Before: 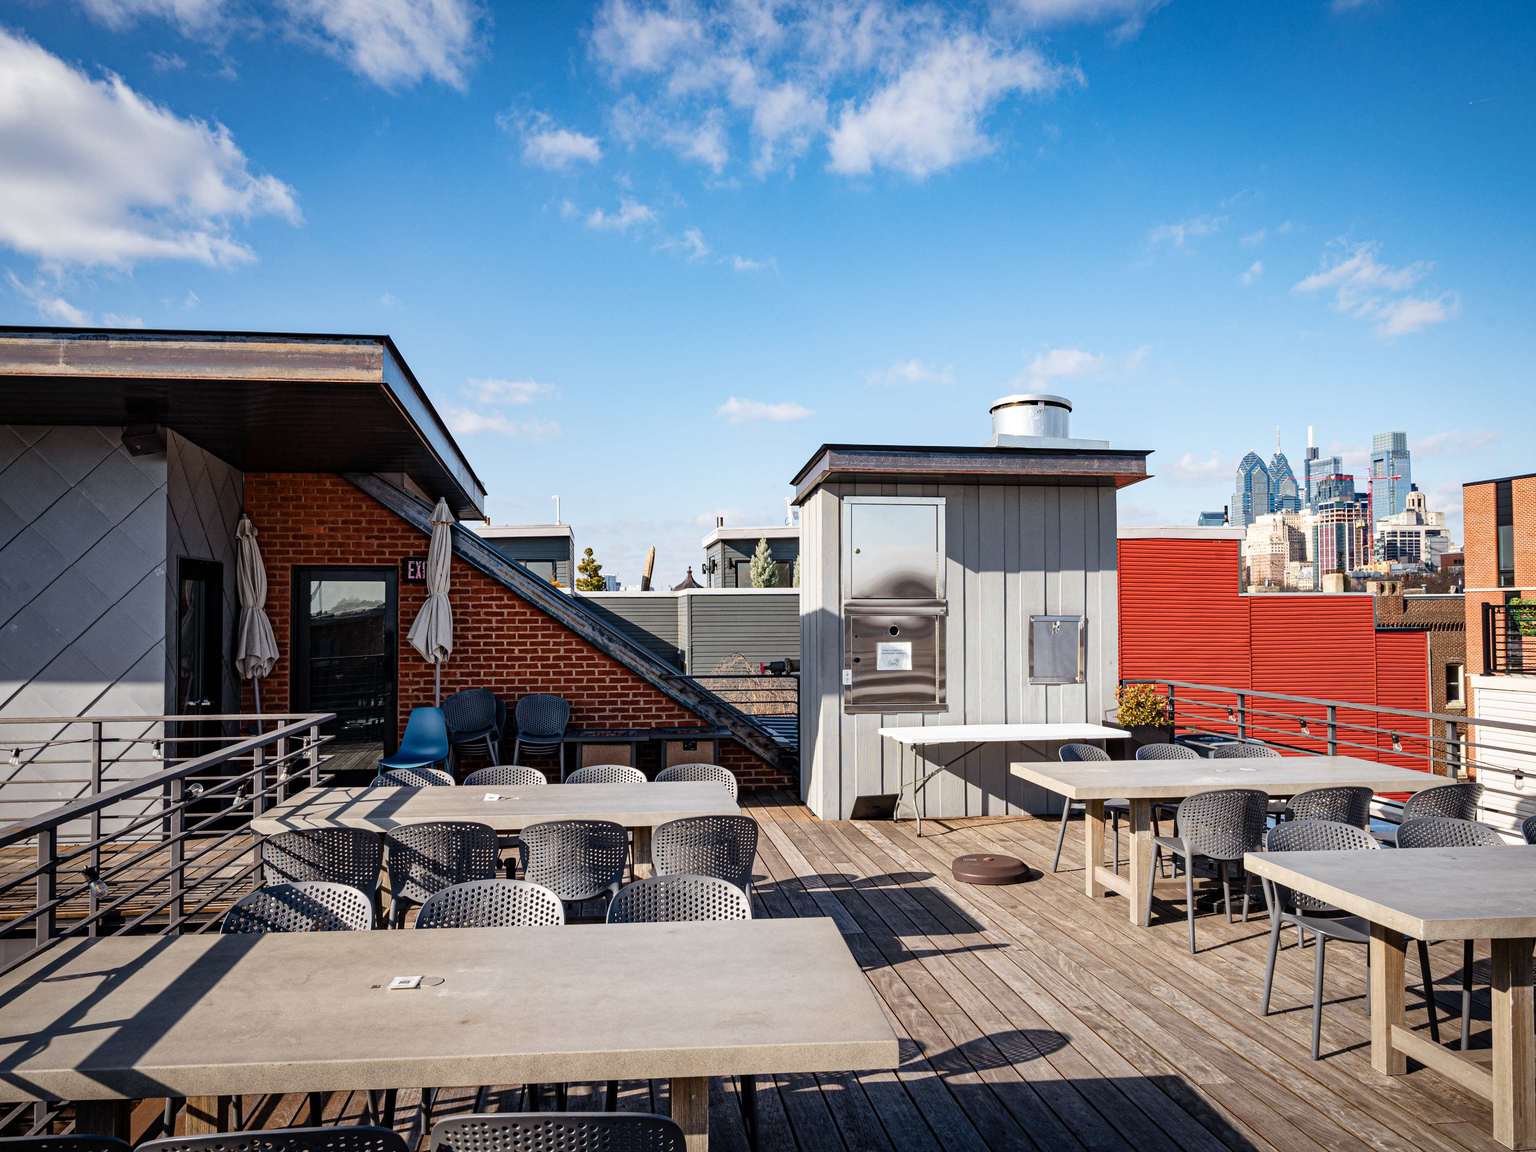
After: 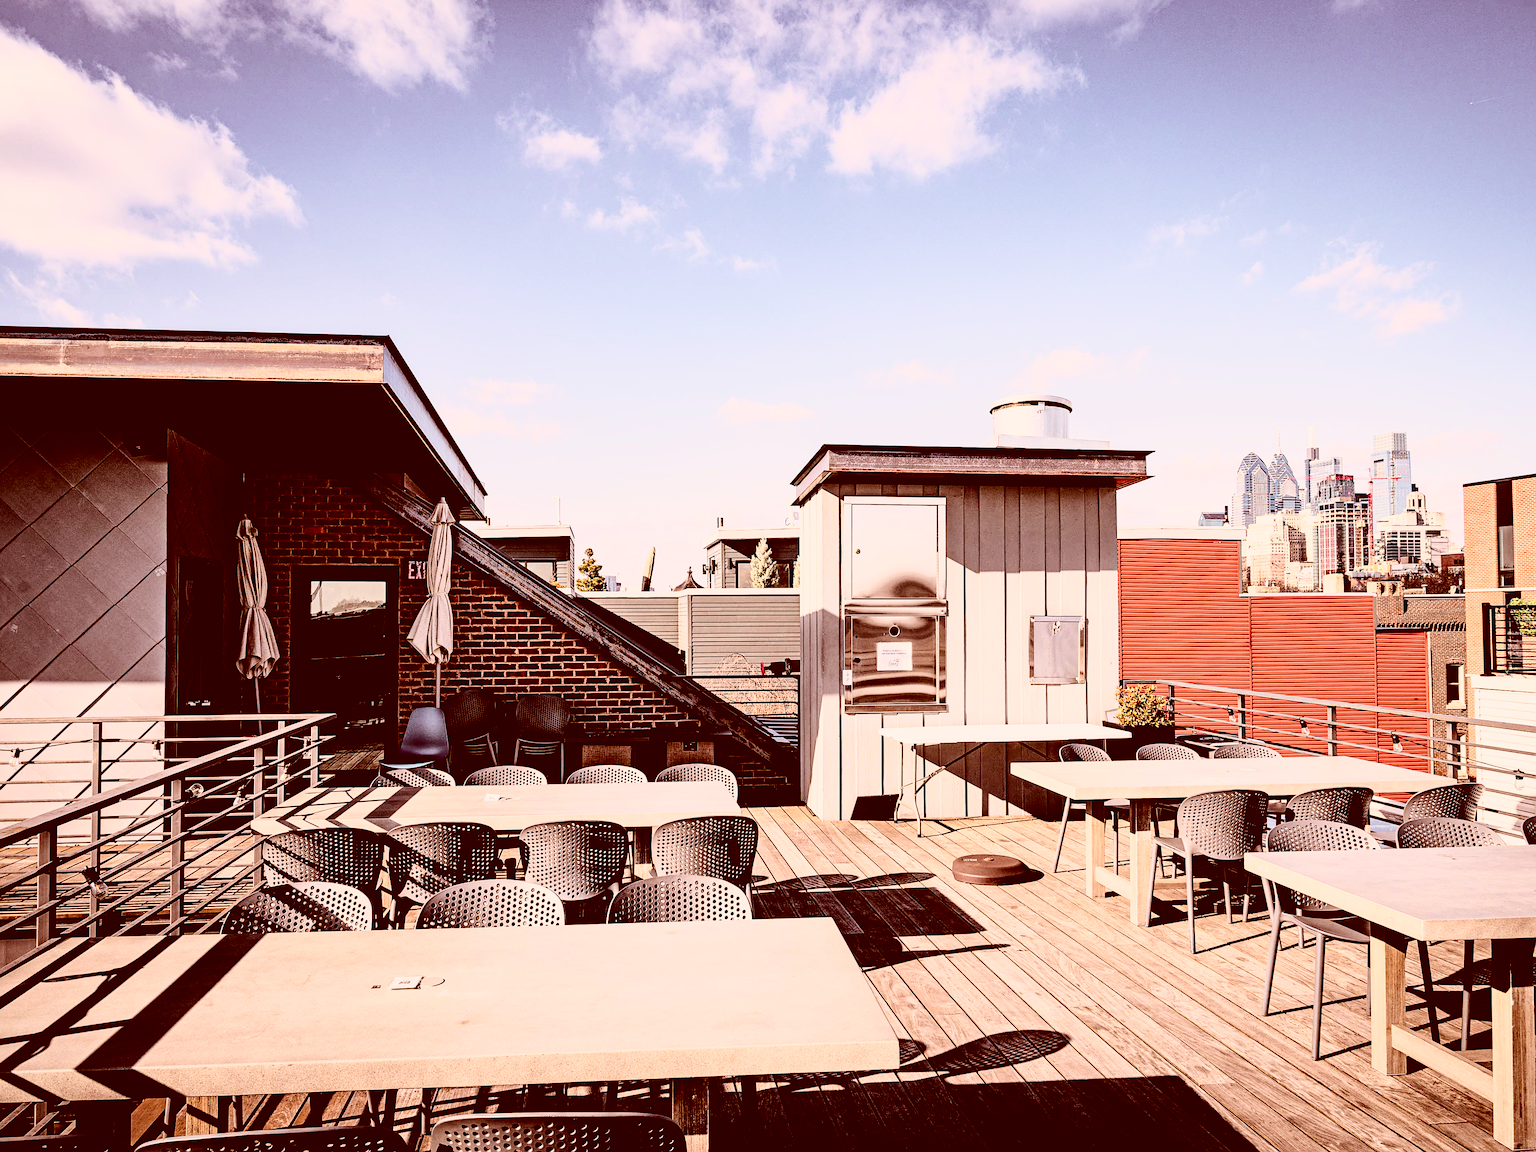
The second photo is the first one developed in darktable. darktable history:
sharpen: on, module defaults
tone curve: curves: ch0 [(0, 0) (0.003, 0.001) (0.011, 0.004) (0.025, 0.008) (0.044, 0.015) (0.069, 0.022) (0.1, 0.031) (0.136, 0.052) (0.177, 0.101) (0.224, 0.181) (0.277, 0.289) (0.335, 0.418) (0.399, 0.541) (0.468, 0.65) (0.543, 0.739) (0.623, 0.817) (0.709, 0.882) (0.801, 0.919) (0.898, 0.958) (1, 1)], color space Lab, independent channels, preserve colors none
filmic rgb: middle gray luminance 28.86%, black relative exposure -10.32 EV, white relative exposure 5.48 EV, target black luminance 0%, hardness 3.97, latitude 2.92%, contrast 1.13, highlights saturation mix 4.18%, shadows ↔ highlights balance 15.52%, color science v5 (2021), contrast in shadows safe, contrast in highlights safe
color correction: highlights a* 9.15, highlights b* 9.04, shadows a* 39.43, shadows b* 39.7, saturation 0.808
levels: levels [0.016, 0.484, 0.953]
